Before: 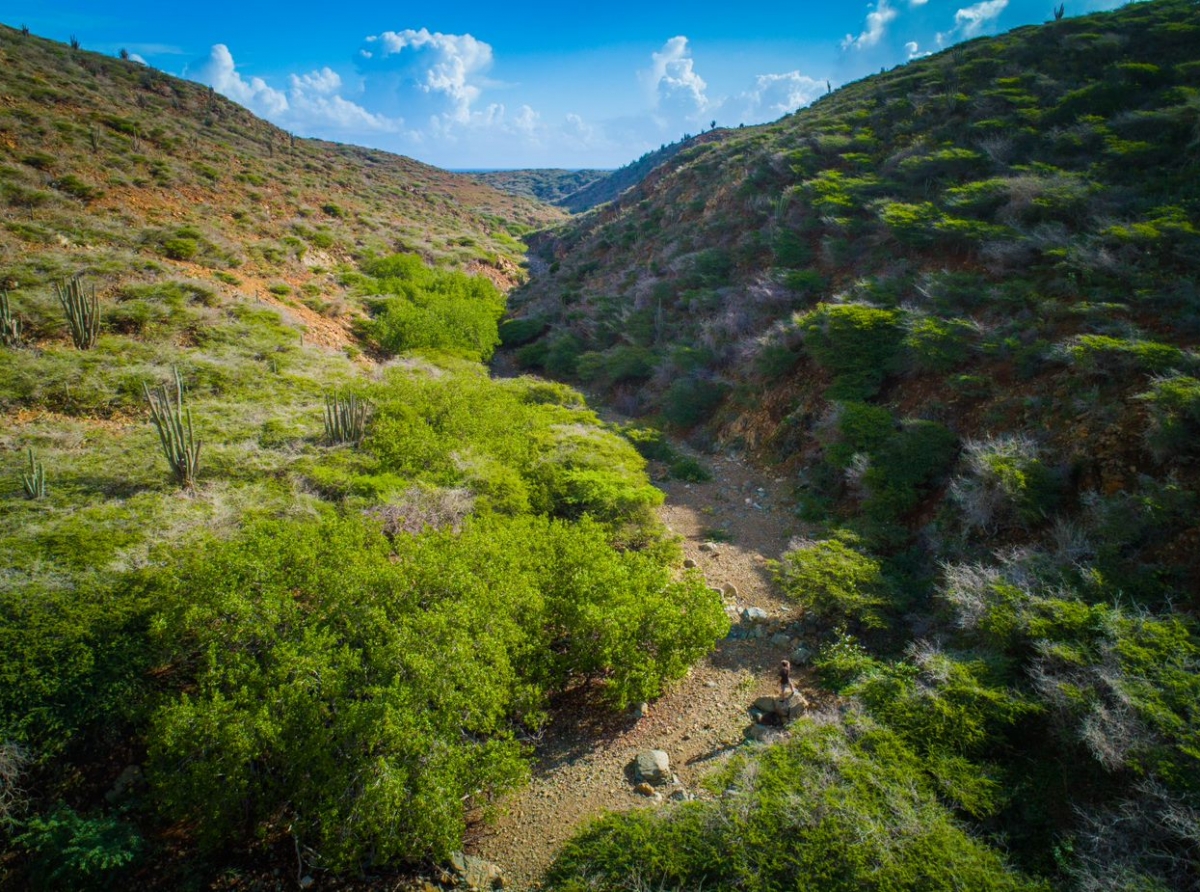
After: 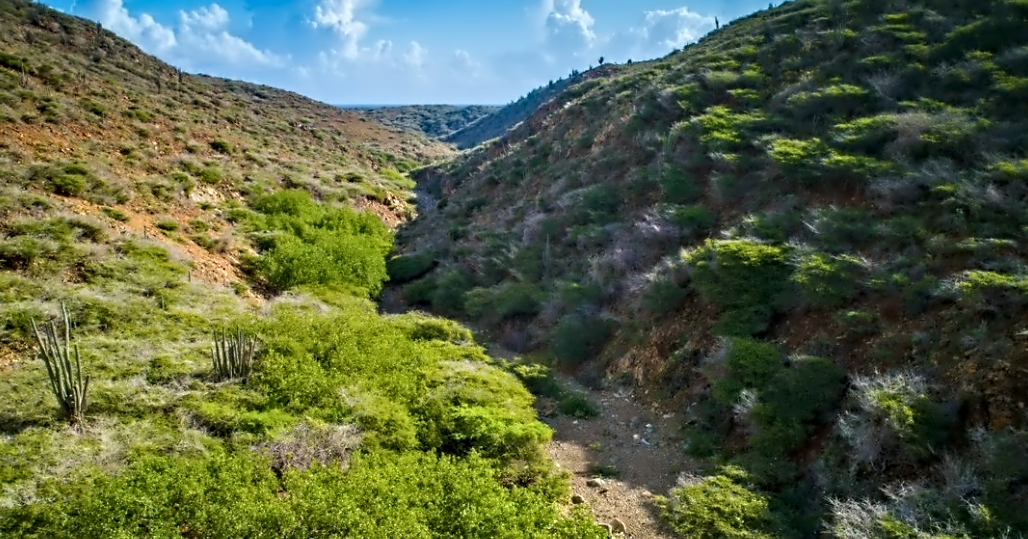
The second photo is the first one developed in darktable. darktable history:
crop and rotate: left 9.345%, top 7.22%, right 4.982%, bottom 32.331%
contrast equalizer: octaves 7, y [[0.5, 0.542, 0.583, 0.625, 0.667, 0.708], [0.5 ×6], [0.5 ×6], [0, 0.033, 0.067, 0.1, 0.133, 0.167], [0, 0.05, 0.1, 0.15, 0.2, 0.25]]
